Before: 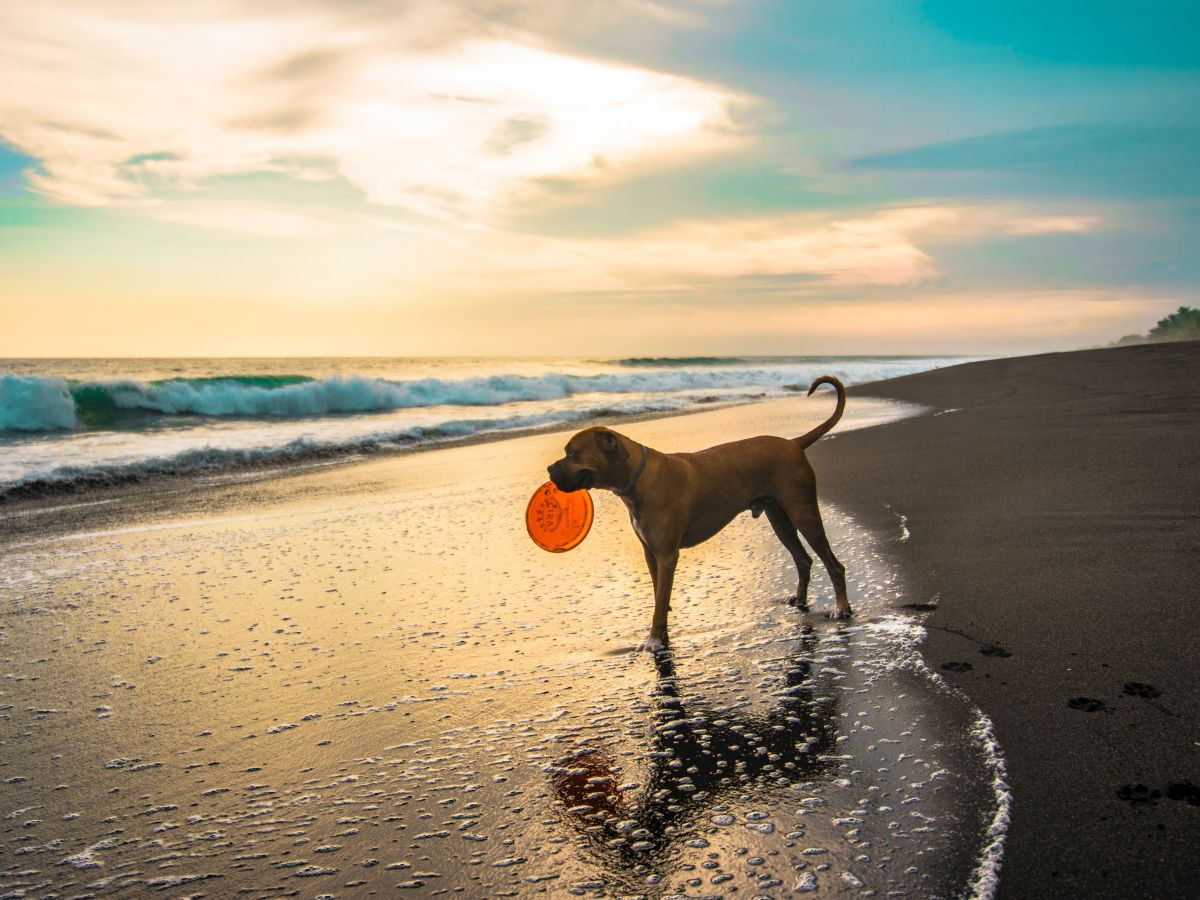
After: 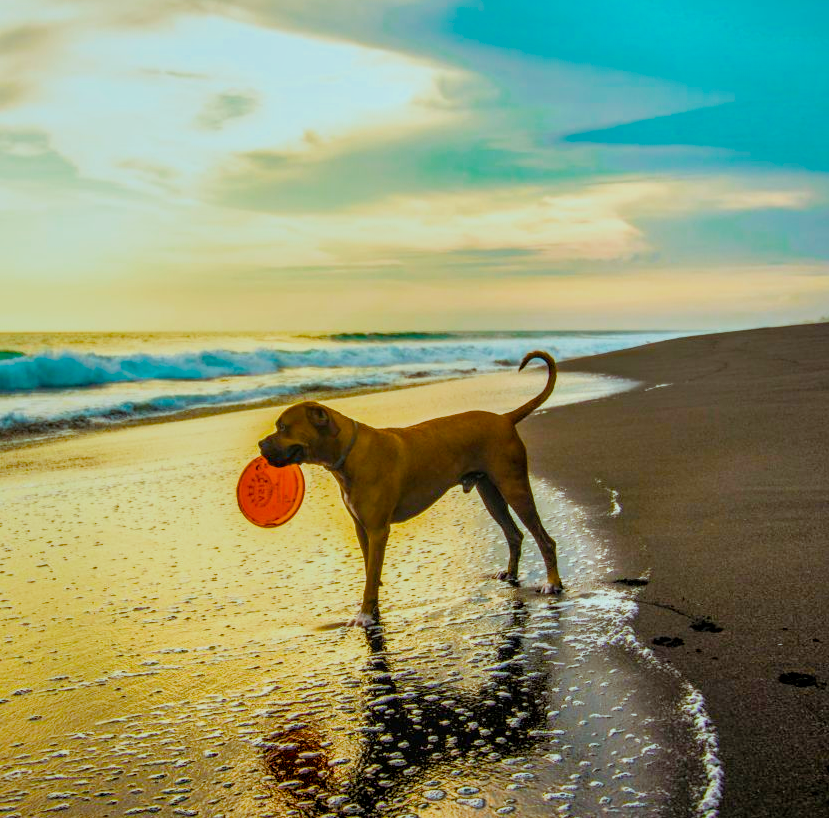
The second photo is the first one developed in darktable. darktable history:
tone equalizer: on, module defaults
color balance rgb: power › hue 62.11°, highlights gain › luminance 15.396%, highlights gain › chroma 3.882%, highlights gain › hue 211.47°, linear chroma grading › global chroma 8.884%, perceptual saturation grading › global saturation 39.412%, perceptual saturation grading › highlights -25.096%, perceptual saturation grading › mid-tones 35.102%, perceptual saturation grading › shadows 35.299%, perceptual brilliance grading › highlights 11.724%, global vibrance 20%
crop and rotate: left 24.164%, top 2.808%, right 6.702%, bottom 6.271%
filmic rgb: black relative exposure -16 EV, white relative exposure 6.92 EV, hardness 4.72
shadows and highlights: on, module defaults
local contrast: on, module defaults
contrast brightness saturation: contrast 0.036, saturation 0.068
